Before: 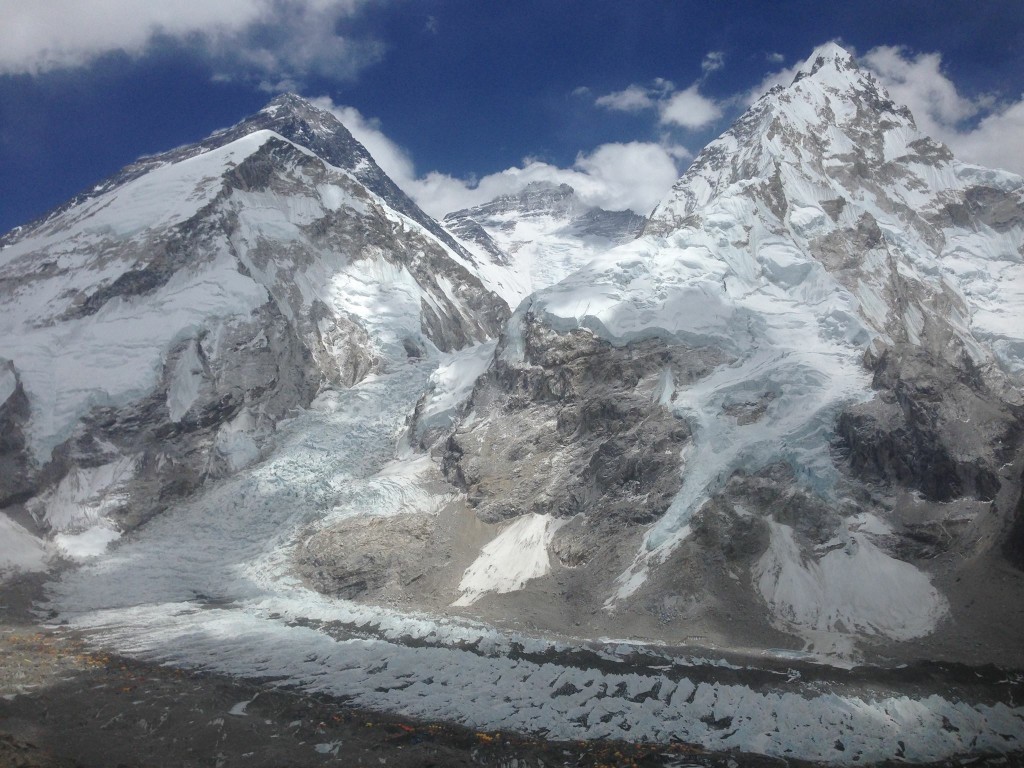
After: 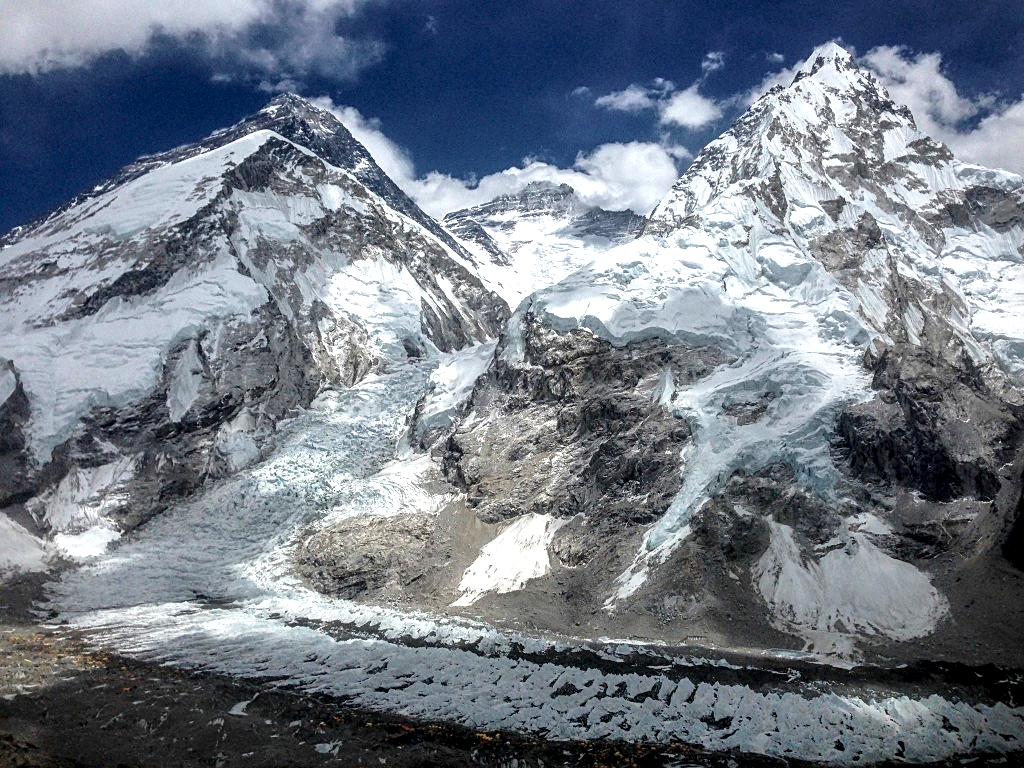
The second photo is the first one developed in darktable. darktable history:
velvia: on, module defaults
sharpen: on, module defaults
local contrast: highlights 20%, detail 197%
